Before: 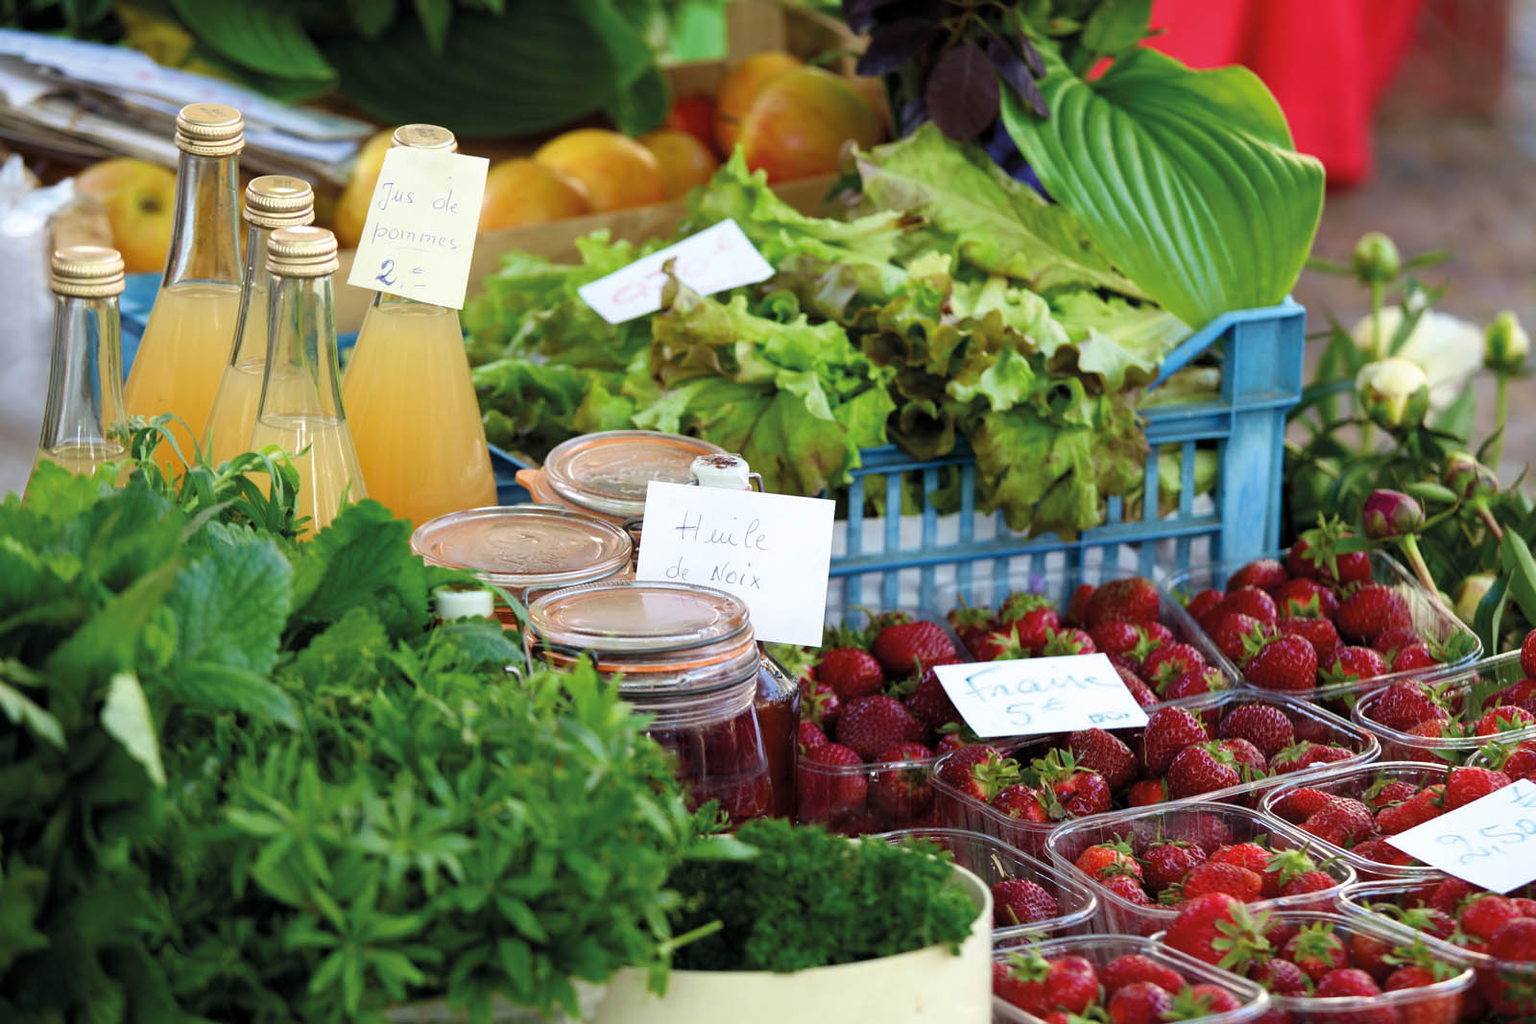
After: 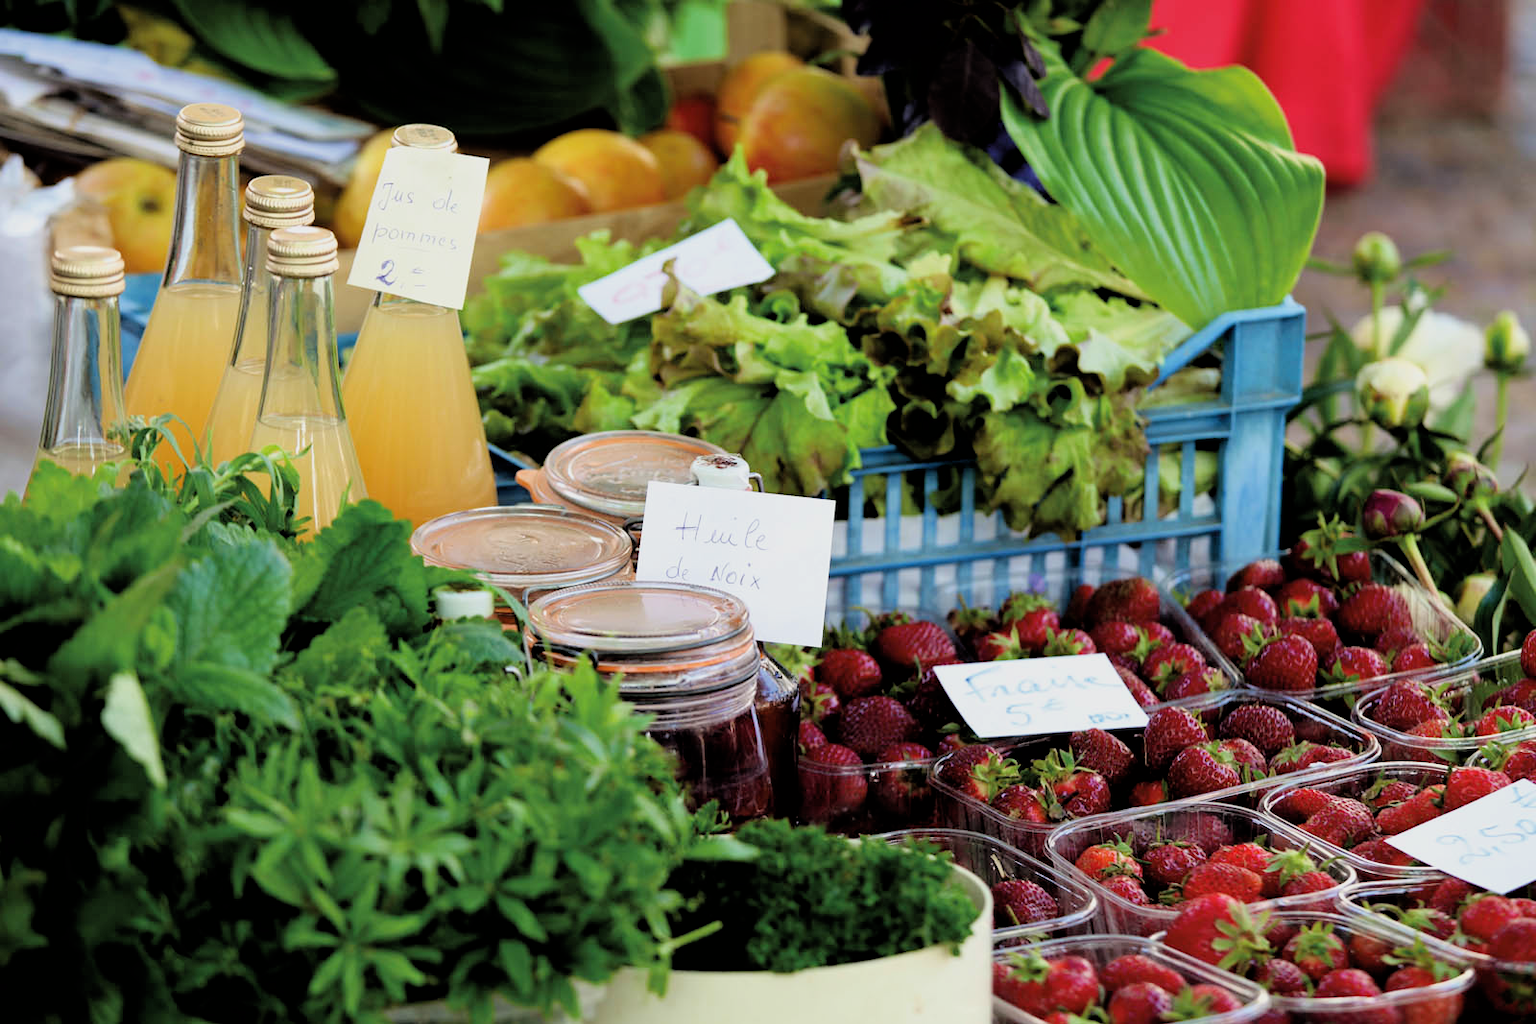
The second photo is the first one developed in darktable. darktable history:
exposure: exposure 0.127 EV, compensate highlight preservation false
filmic rgb: black relative exposure -3.86 EV, white relative exposure 3.48 EV, hardness 2.63, contrast 1.103
